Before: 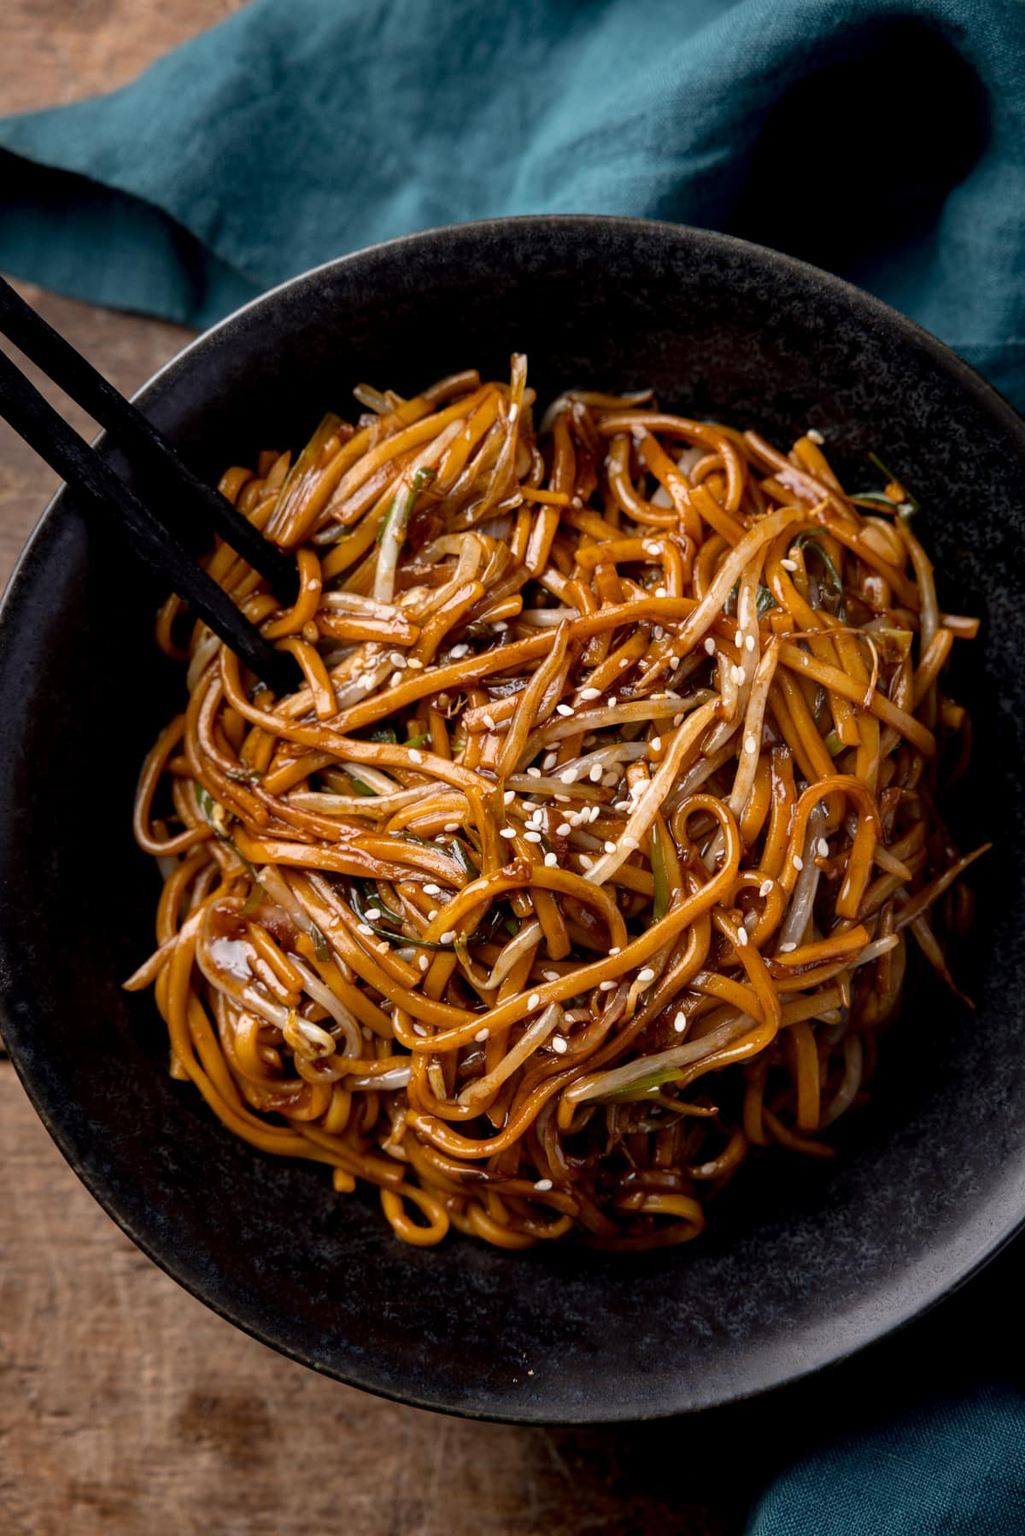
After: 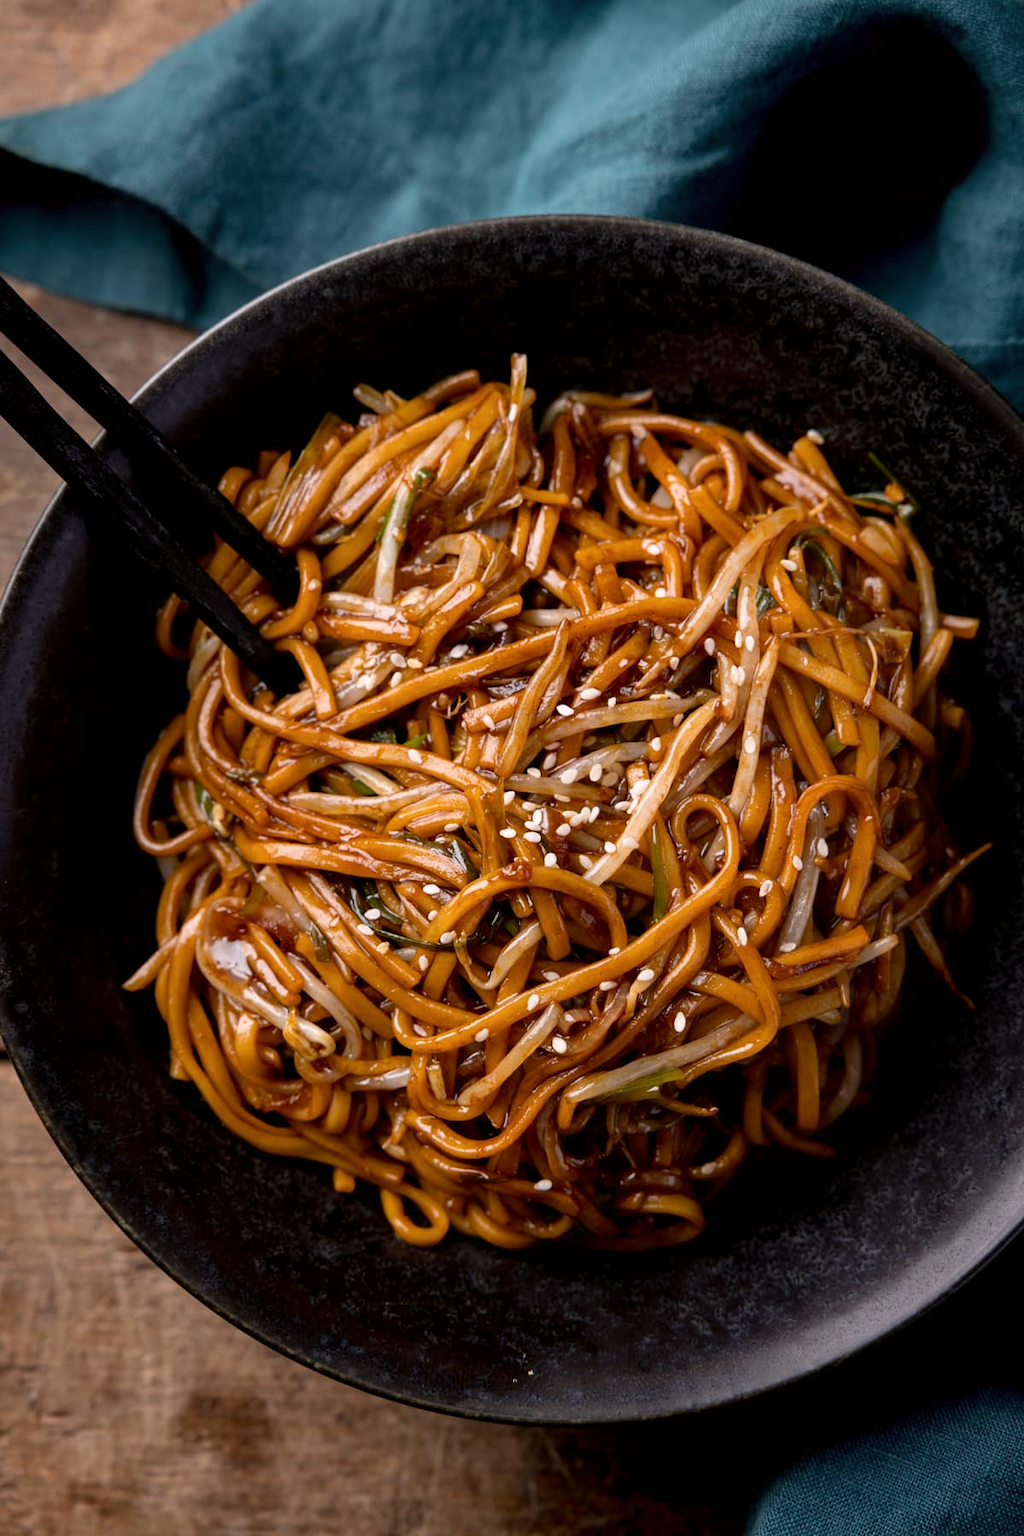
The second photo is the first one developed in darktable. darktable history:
color correction: highlights a* 3.08, highlights b* -1.44, shadows a* -0.11, shadows b* 2.02, saturation 0.985
